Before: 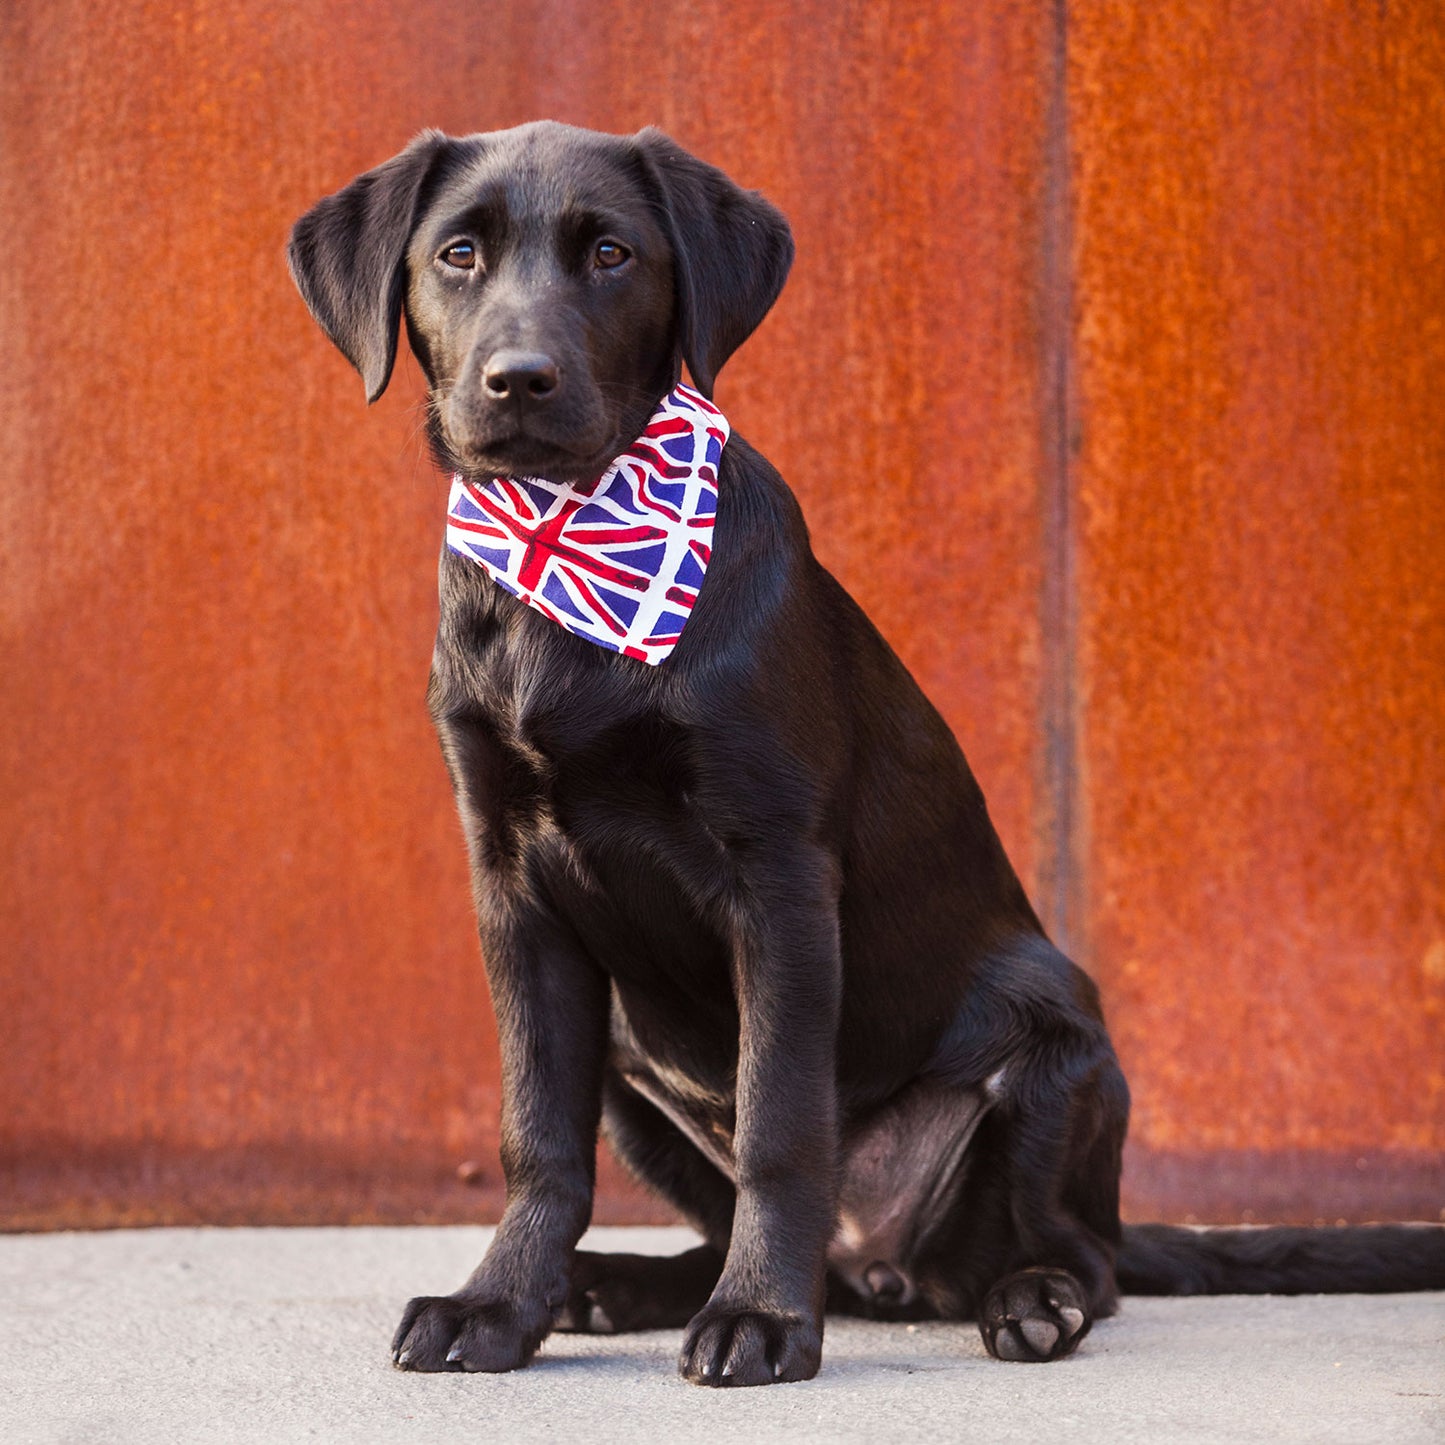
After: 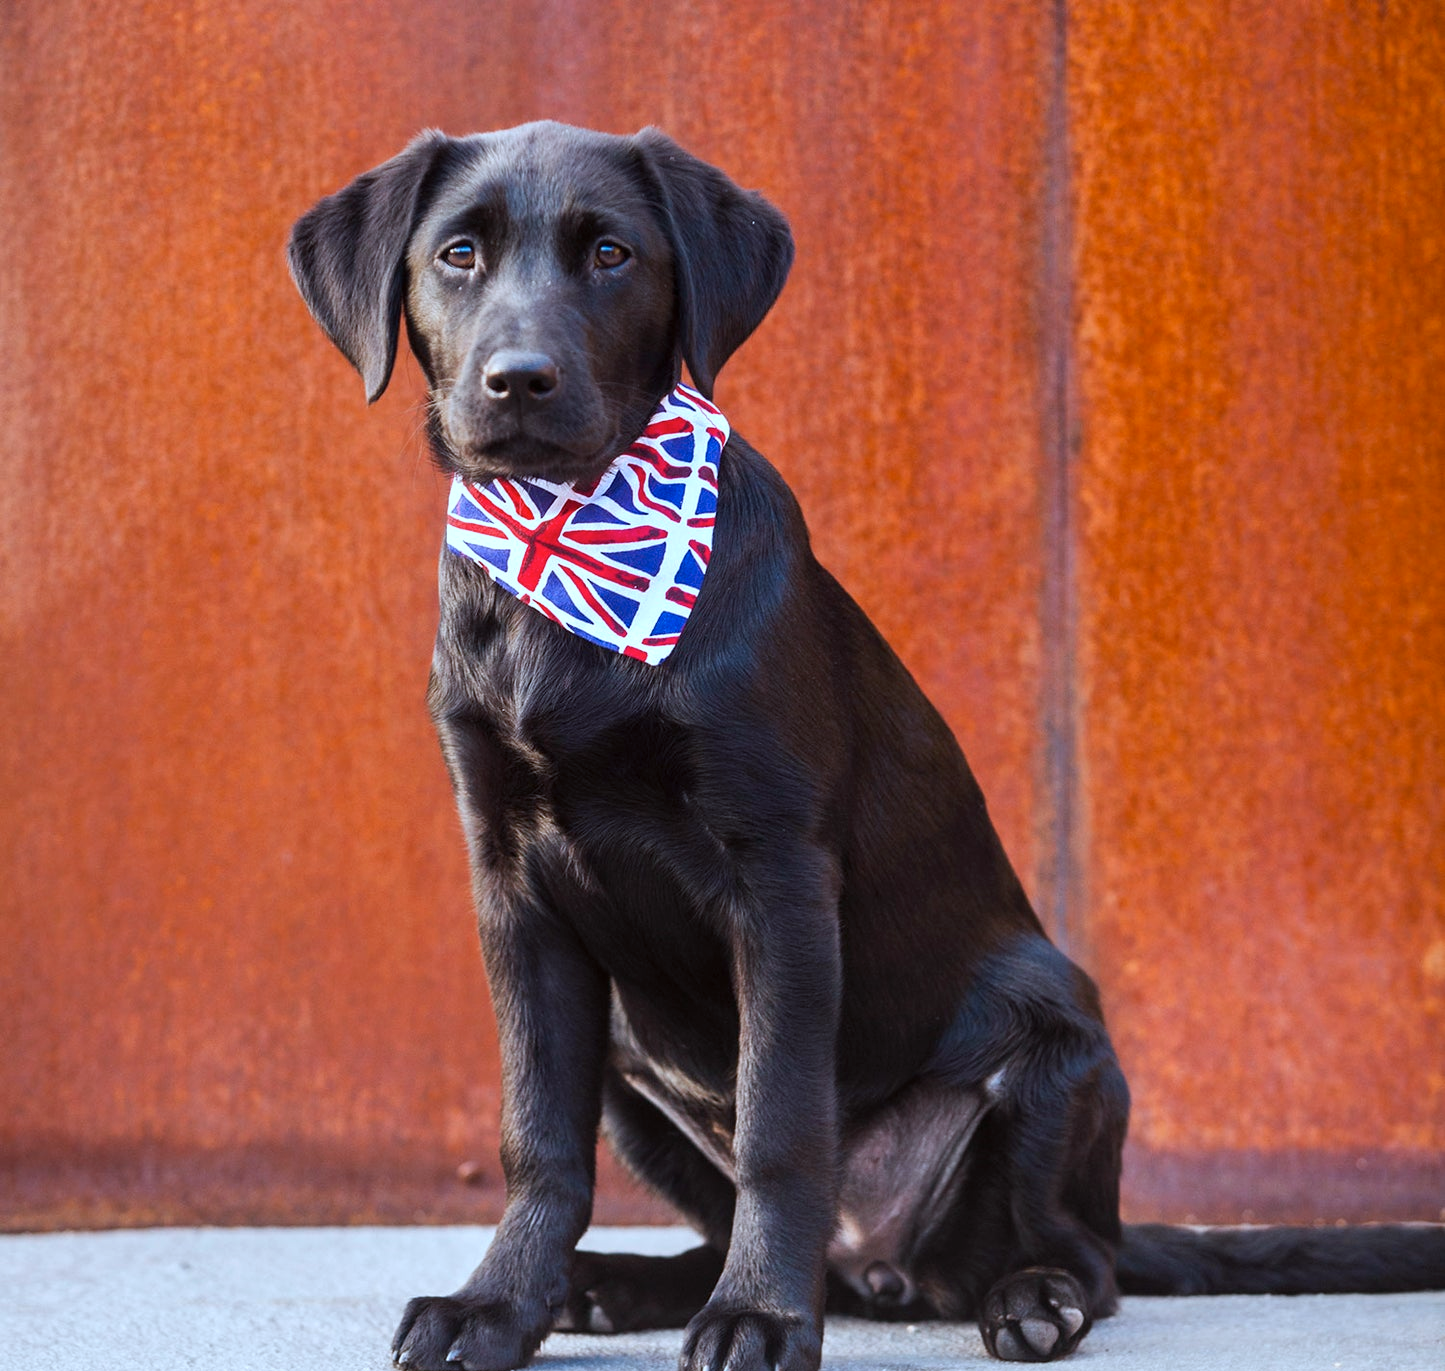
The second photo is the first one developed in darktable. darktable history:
crop and rotate: top 0%, bottom 5.097%
color calibration: output R [1.063, -0.012, -0.003, 0], output G [0, 1.022, 0.021, 0], output B [-0.079, 0.047, 1, 0], illuminant custom, x 0.389, y 0.387, temperature 3838.64 K
